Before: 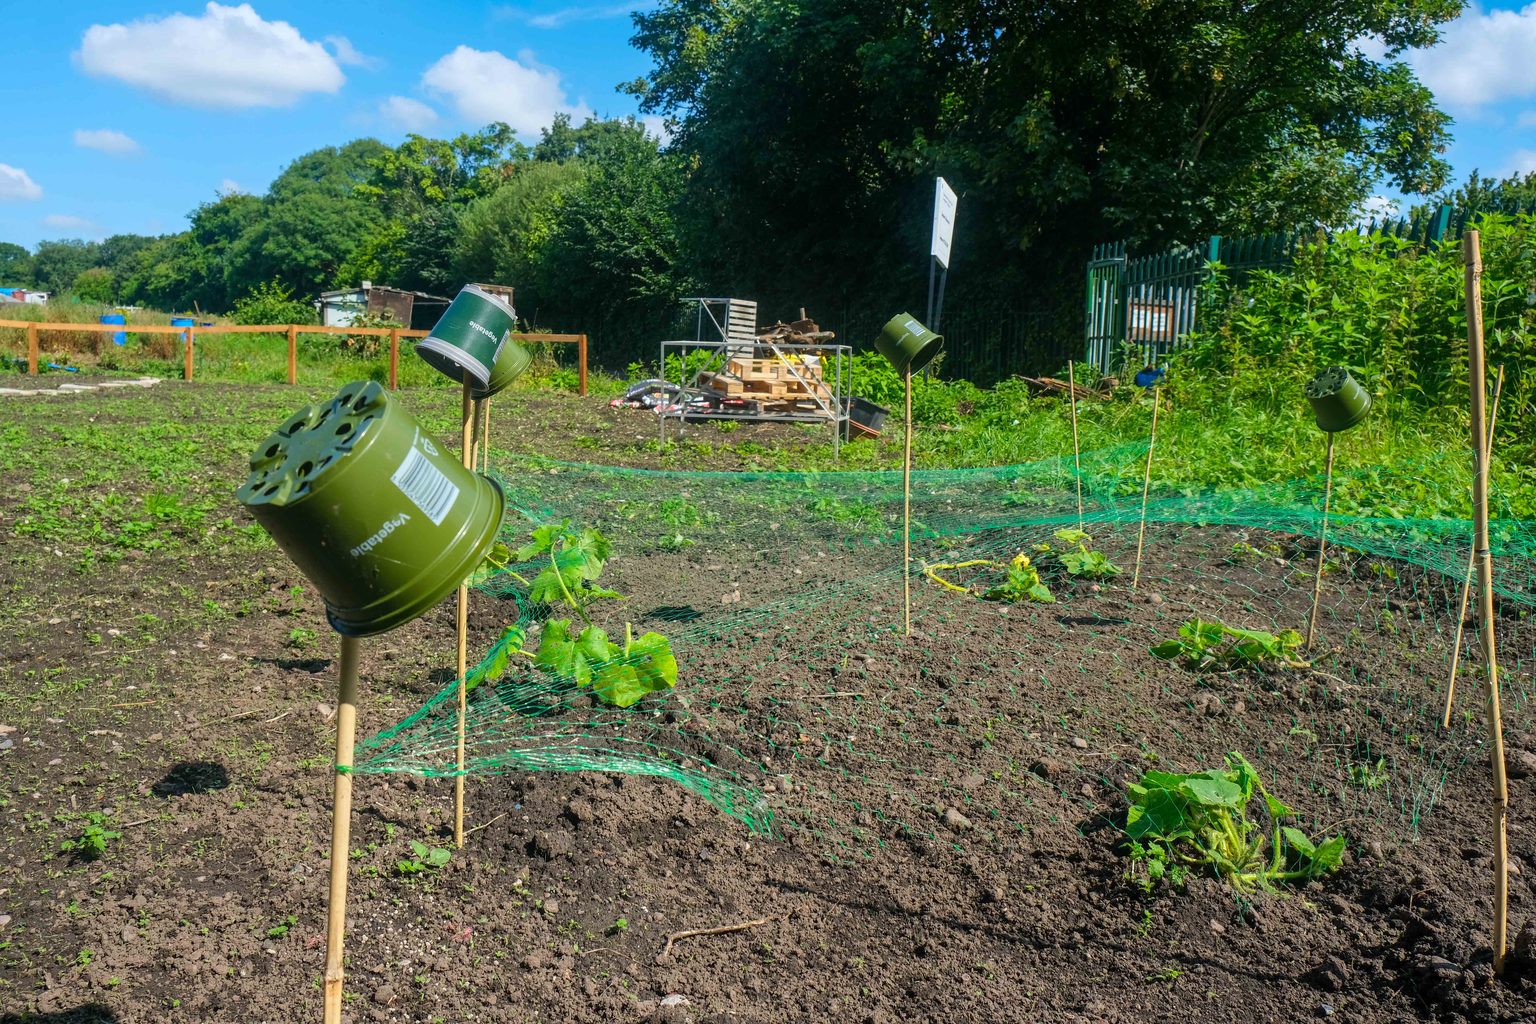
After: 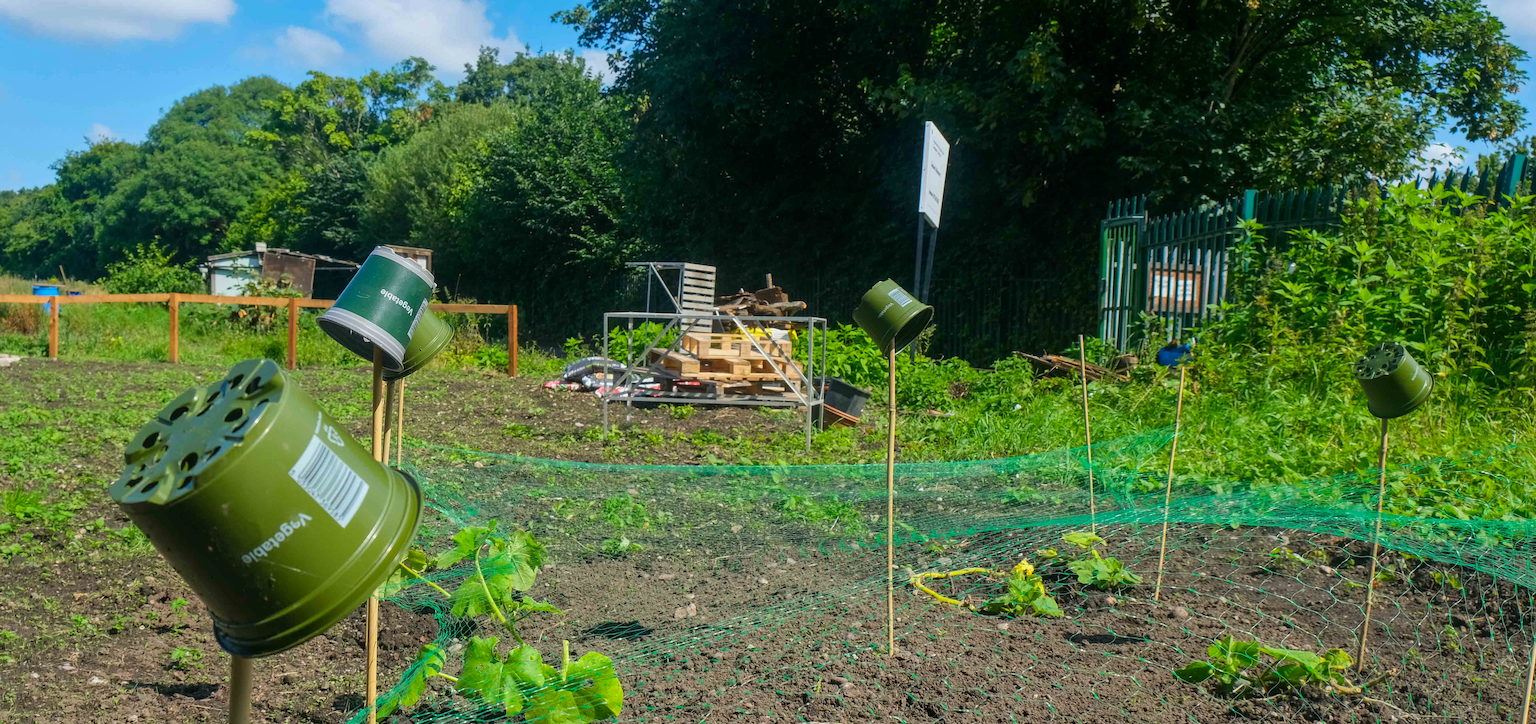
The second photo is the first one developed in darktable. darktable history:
tone equalizer: on, module defaults
crop and rotate: left 9.336%, top 7.164%, right 4.894%, bottom 32.159%
shadows and highlights: shadows -20.46, white point adjustment -1.95, highlights -35.04
